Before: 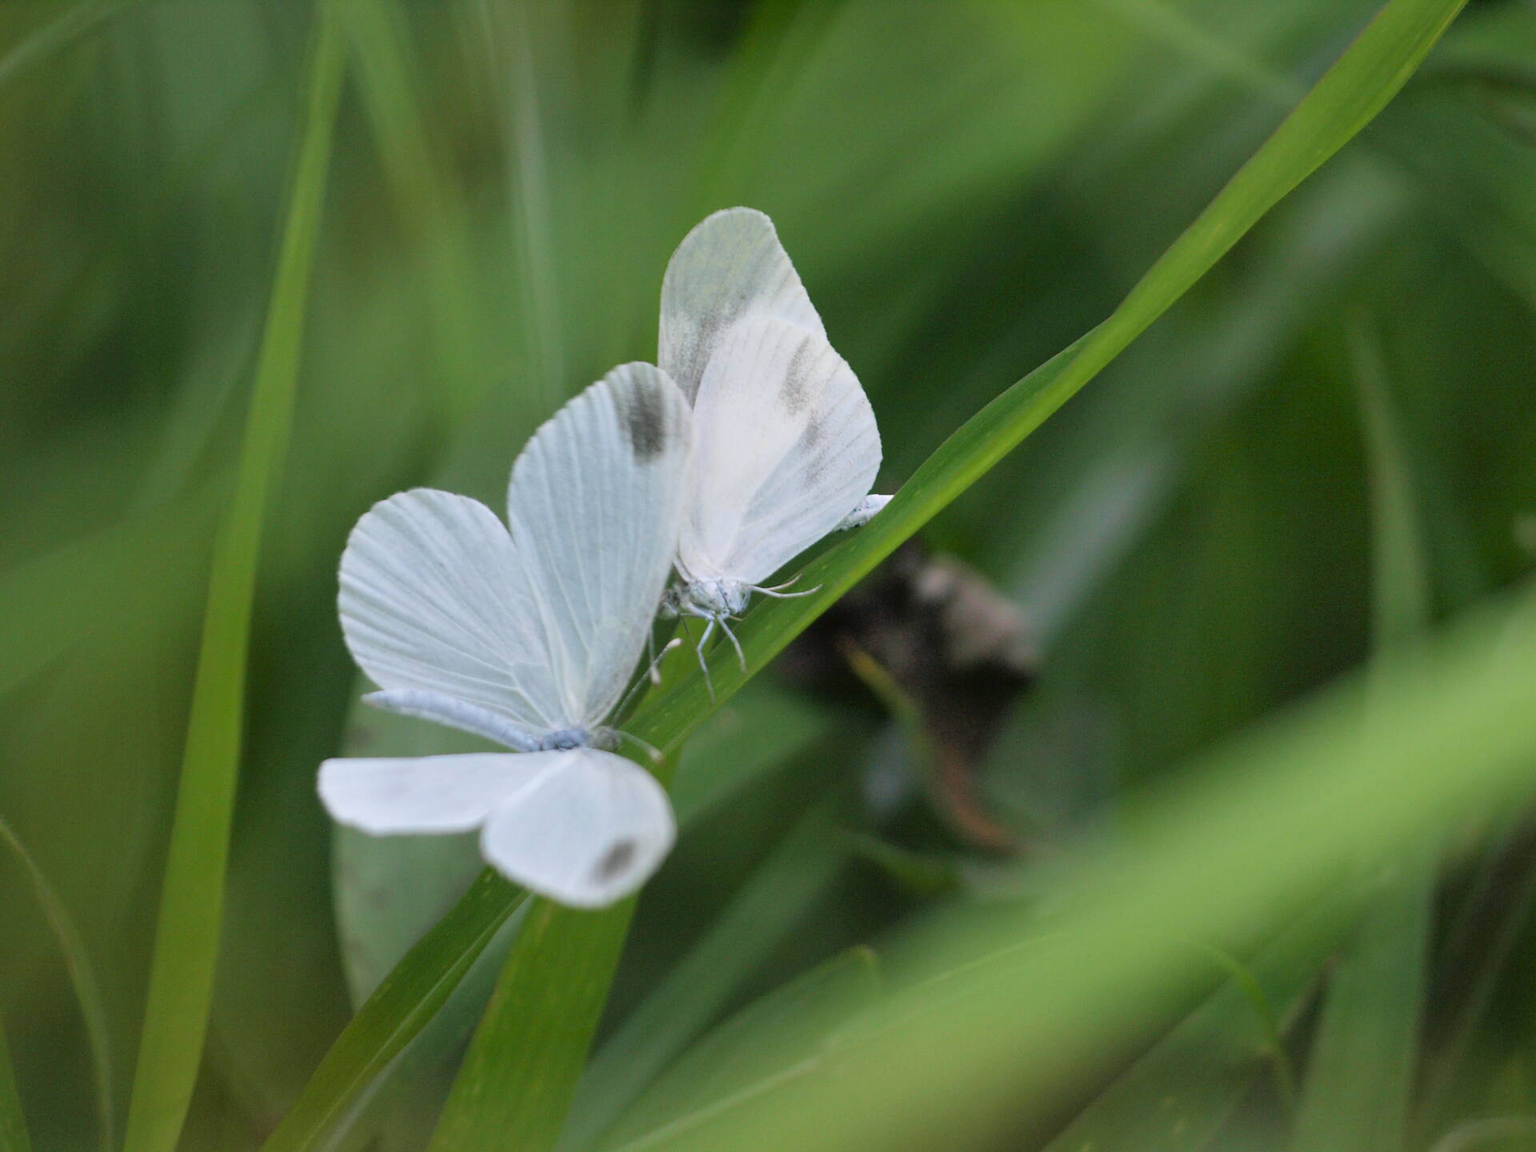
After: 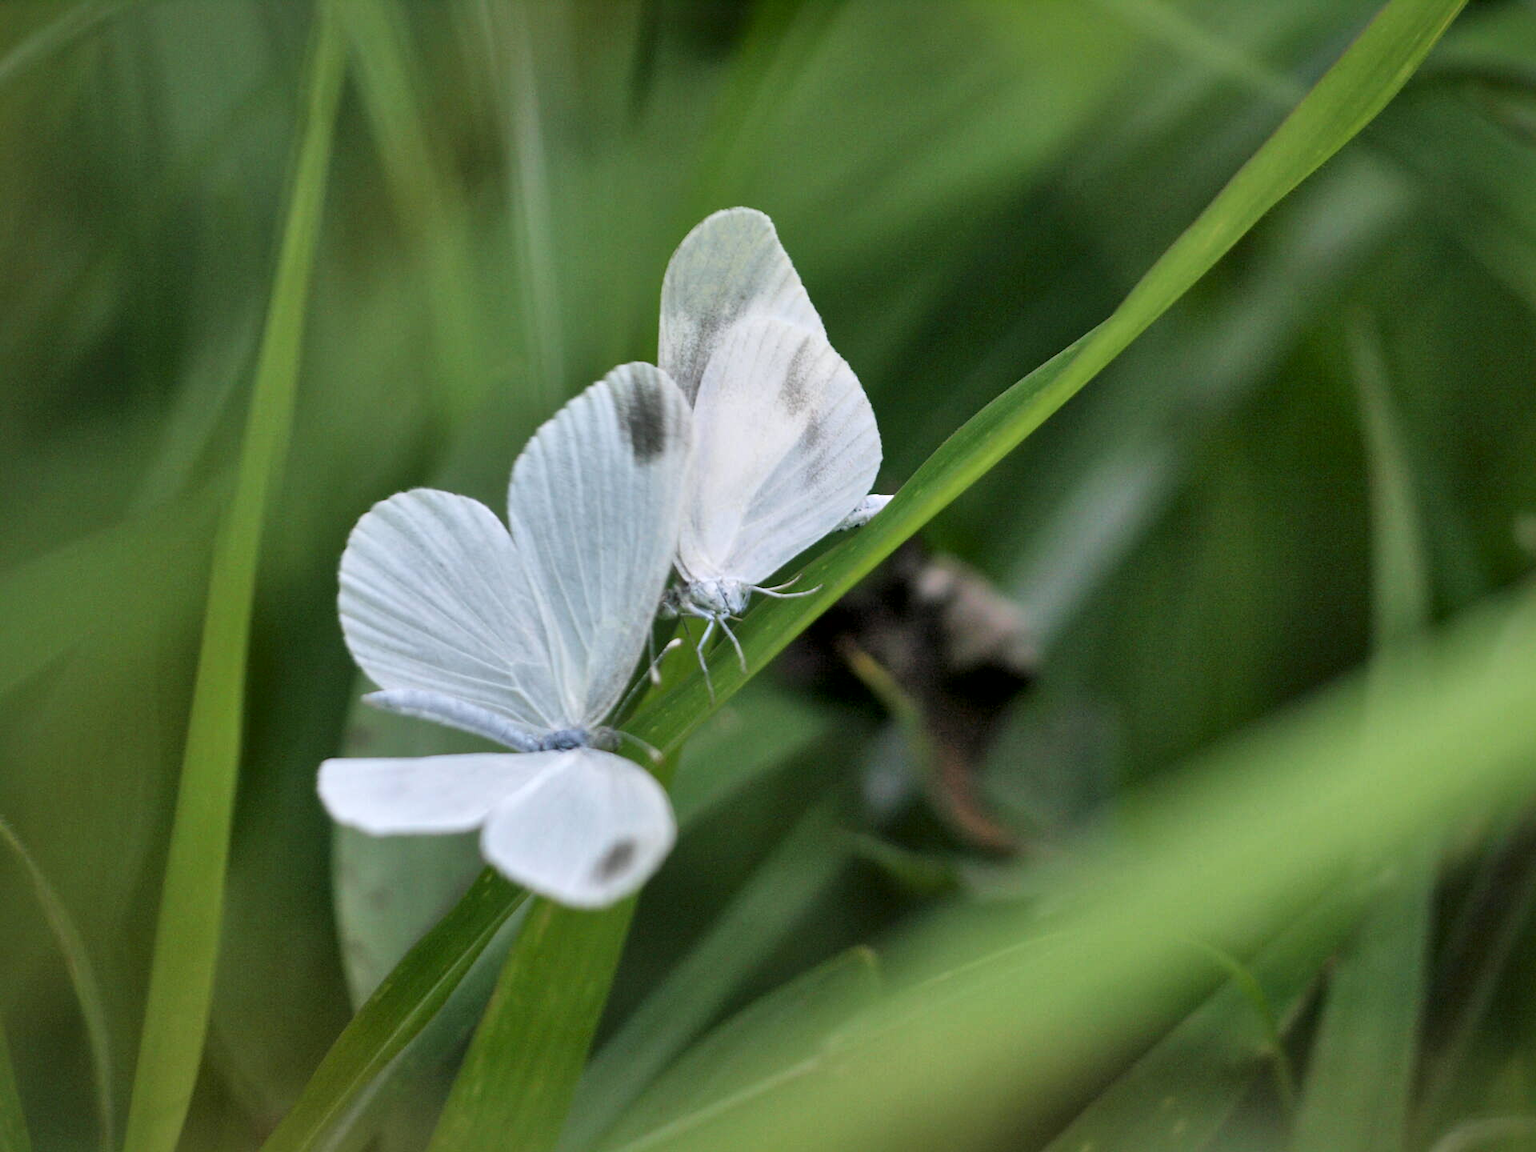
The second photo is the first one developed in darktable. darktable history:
white balance: red 1, blue 1
local contrast: mode bilateral grid, contrast 25, coarseness 60, detail 151%, midtone range 0.2
